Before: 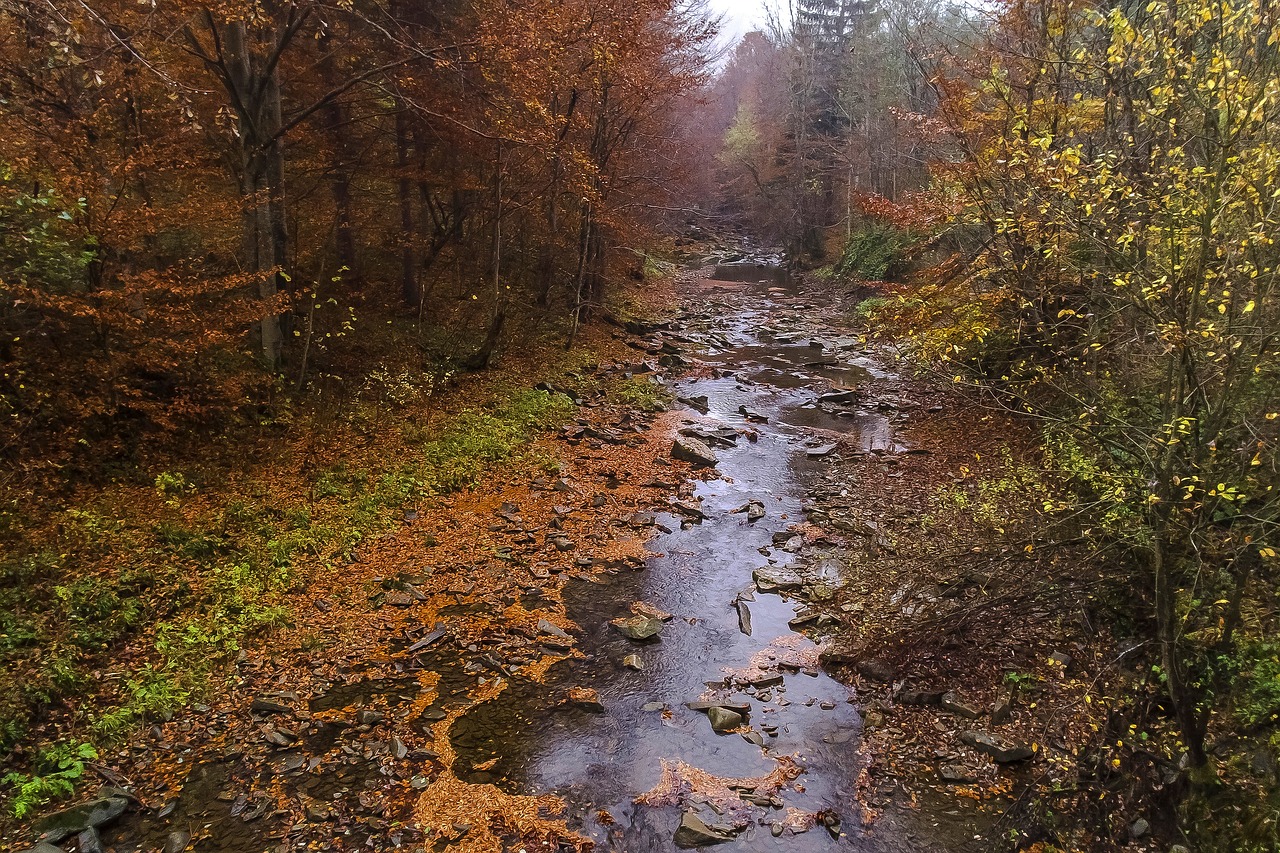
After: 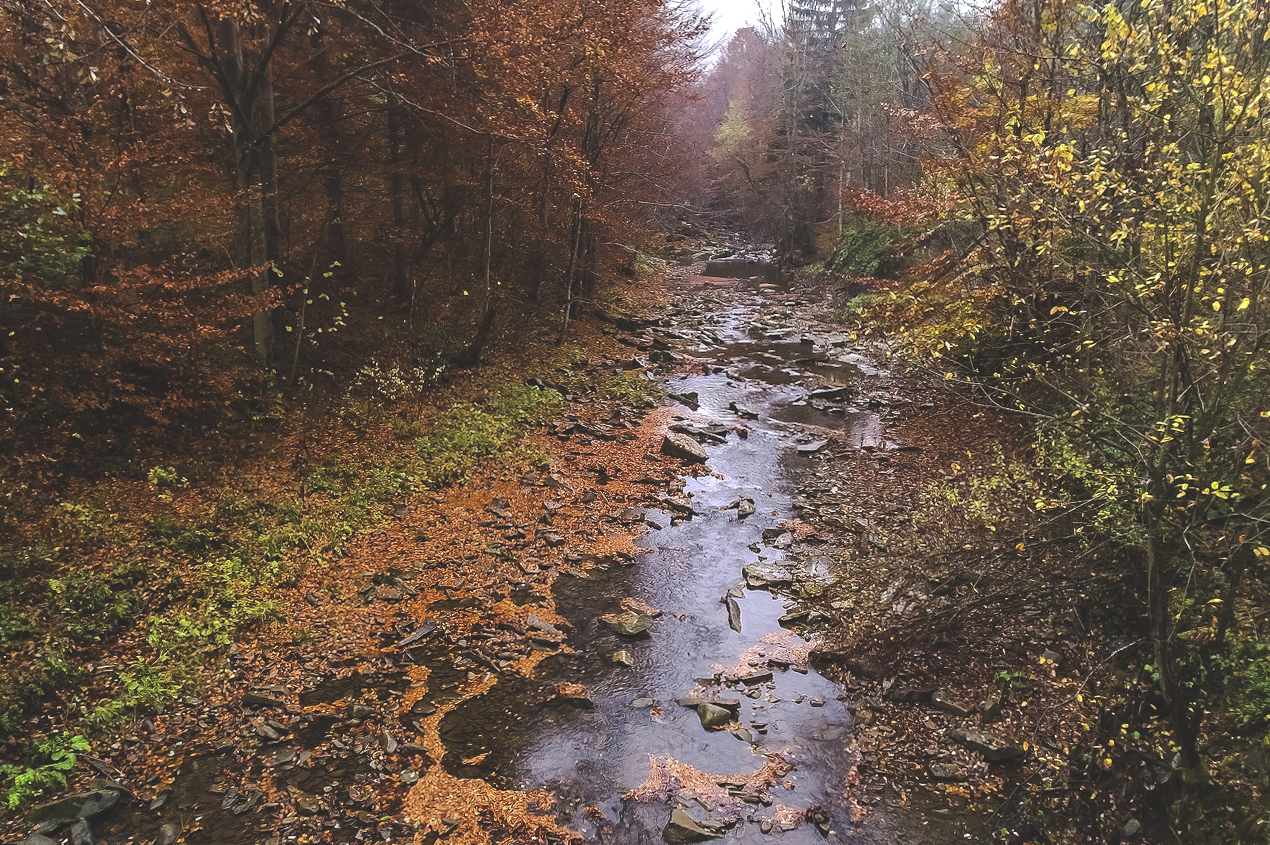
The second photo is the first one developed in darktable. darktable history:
tone equalizer: -8 EV -0.417 EV, -7 EV -0.389 EV, -6 EV -0.333 EV, -5 EV -0.222 EV, -3 EV 0.222 EV, -2 EV 0.333 EV, -1 EV 0.389 EV, +0 EV 0.417 EV, edges refinement/feathering 500, mask exposure compensation -1.57 EV, preserve details no
exposure: black level correction -0.025, exposure -0.117 EV, compensate highlight preservation false
rotate and perspective: rotation 0.192°, lens shift (horizontal) -0.015, crop left 0.005, crop right 0.996, crop top 0.006, crop bottom 0.99
